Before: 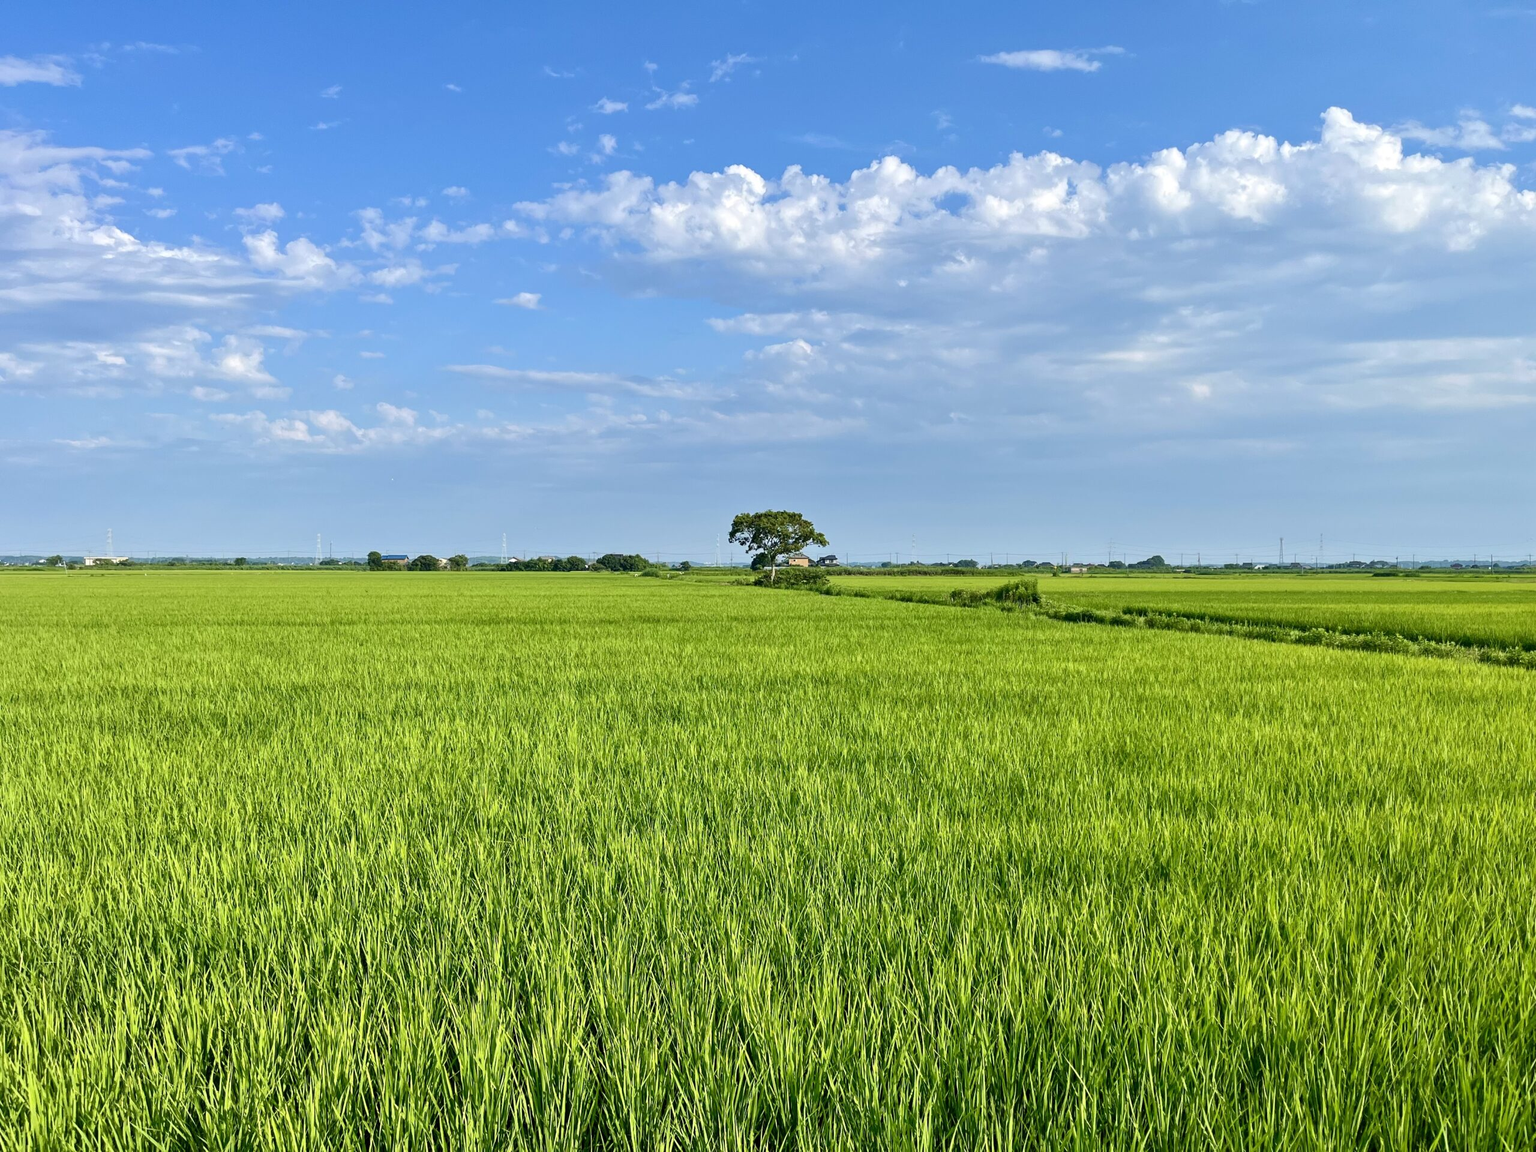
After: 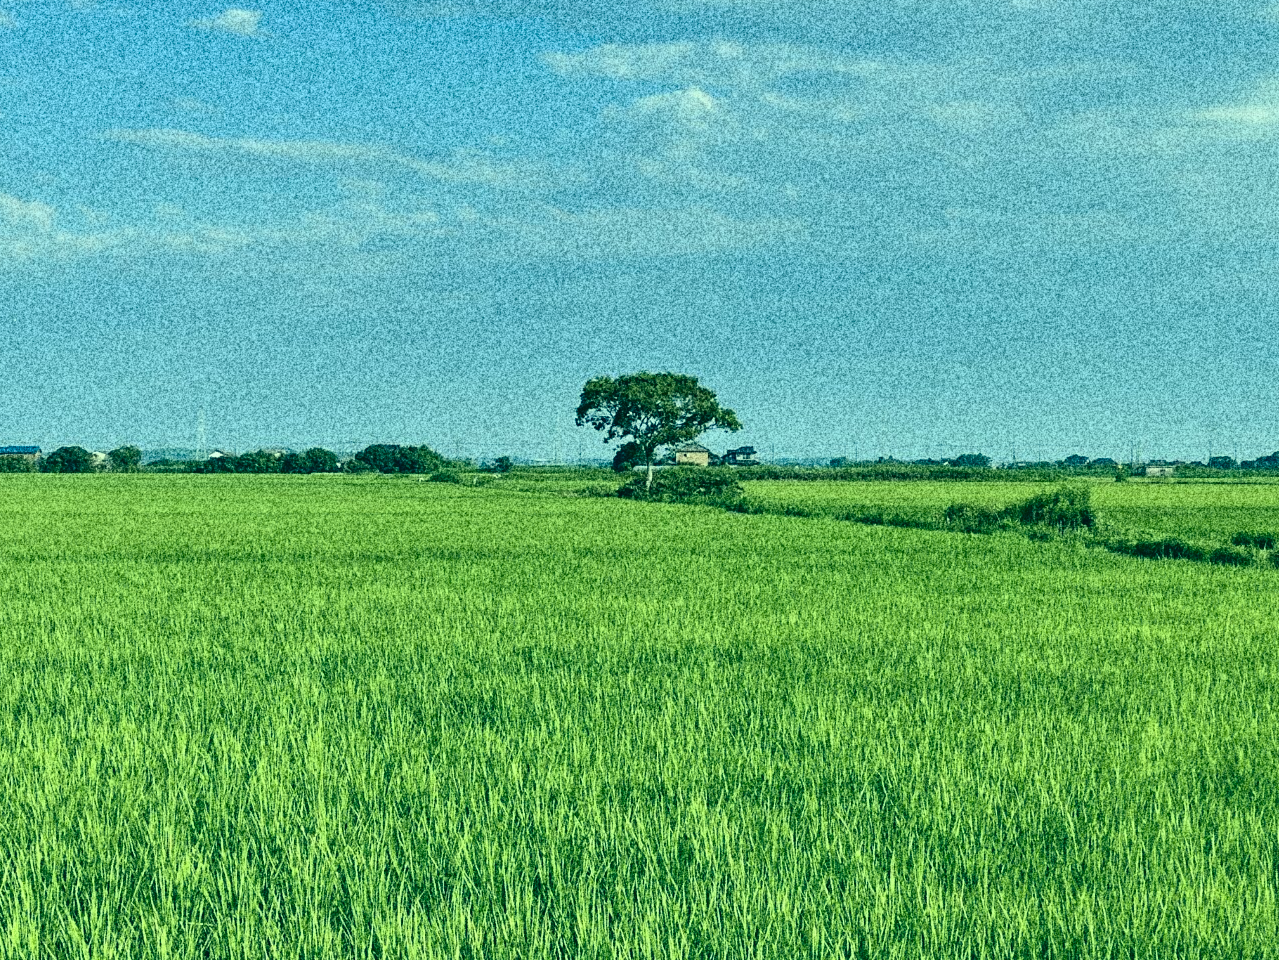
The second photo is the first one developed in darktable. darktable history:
contrast brightness saturation: contrast 0.06, brightness -0.01, saturation -0.23
color correction: highlights a* -20.08, highlights b* 9.8, shadows a* -20.4, shadows b* -10.76
grain: coarseness 30.02 ISO, strength 100%
crop: left 25%, top 25%, right 25%, bottom 25%
